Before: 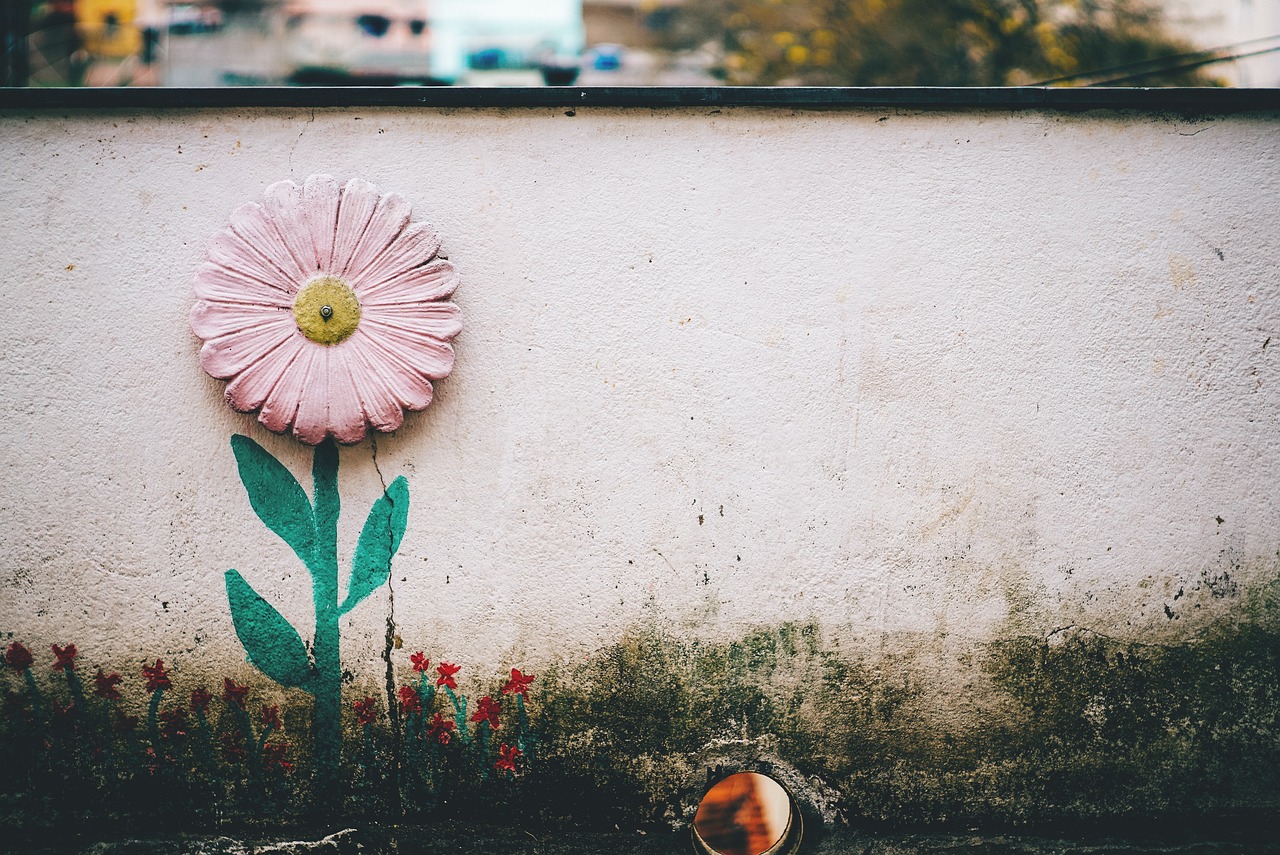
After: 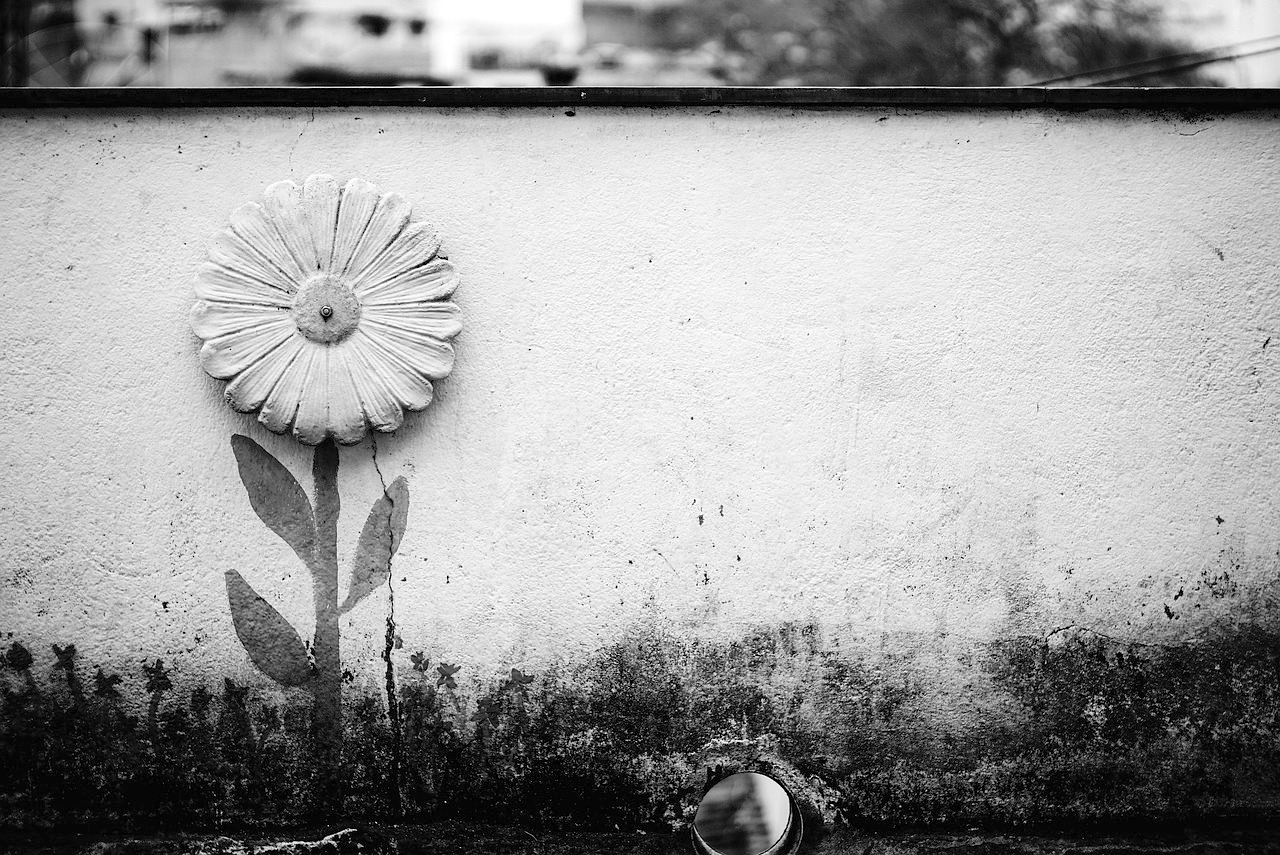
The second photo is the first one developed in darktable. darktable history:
monochrome: a -6.99, b 35.61, size 1.4
color balance rgb: shadows lift › chroma 3%, shadows lift › hue 240.84°, highlights gain › chroma 3%, highlights gain › hue 73.2°, global offset › luminance -0.5%, perceptual saturation grading › global saturation 20%, perceptual saturation grading › highlights -25%, perceptual saturation grading › shadows 50%, global vibrance 25.26%
rgb levels: levels [[0.01, 0.419, 0.839], [0, 0.5, 1], [0, 0.5, 1]]
